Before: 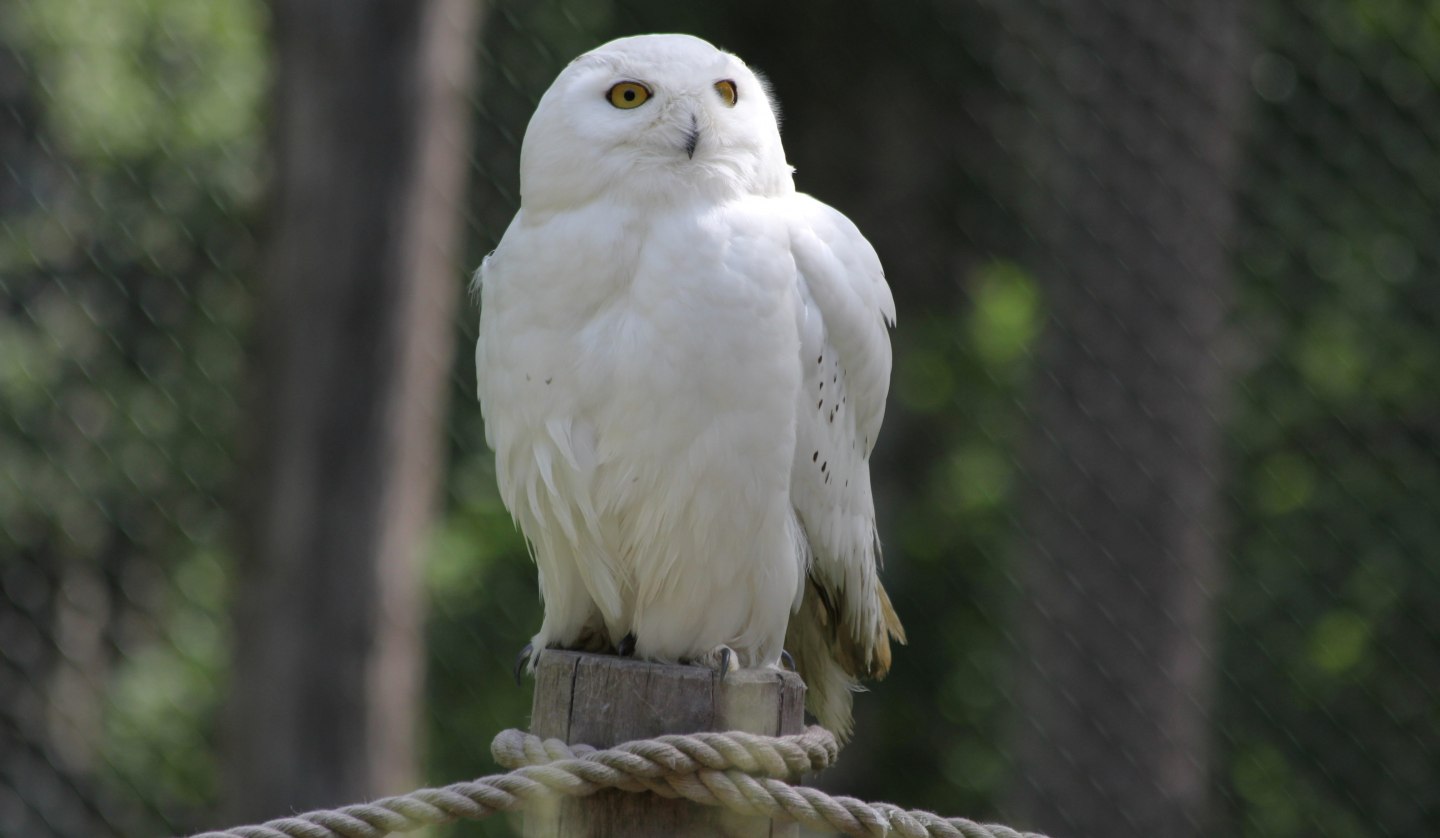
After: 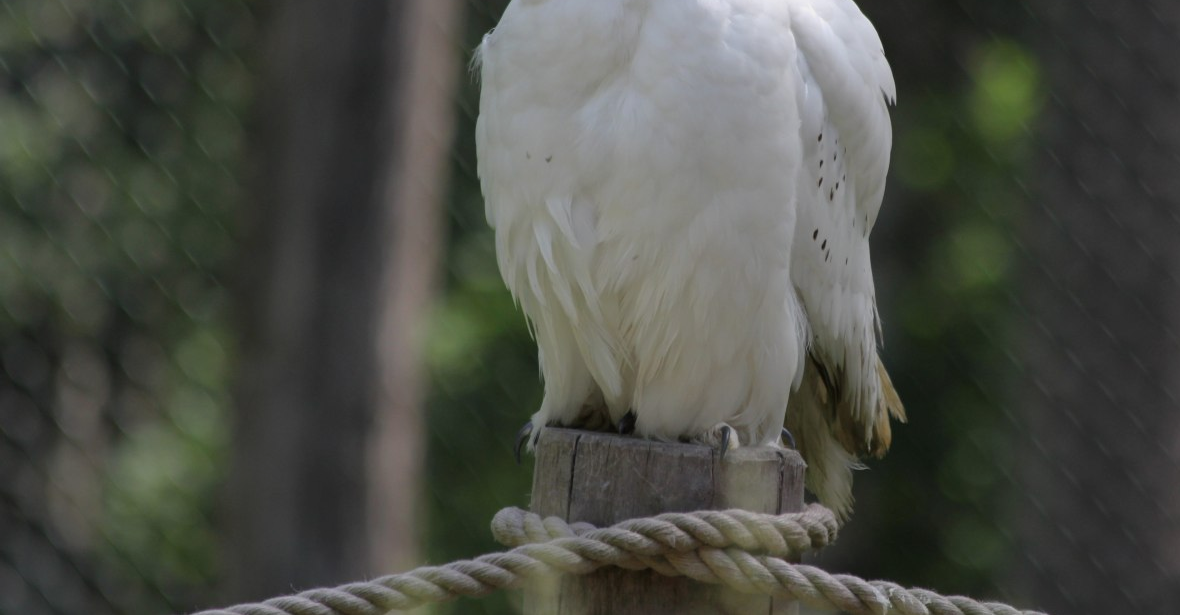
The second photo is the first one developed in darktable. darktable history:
crop: top 26.59%, right 18.032%
exposure: exposure -0.206 EV, compensate highlight preservation false
